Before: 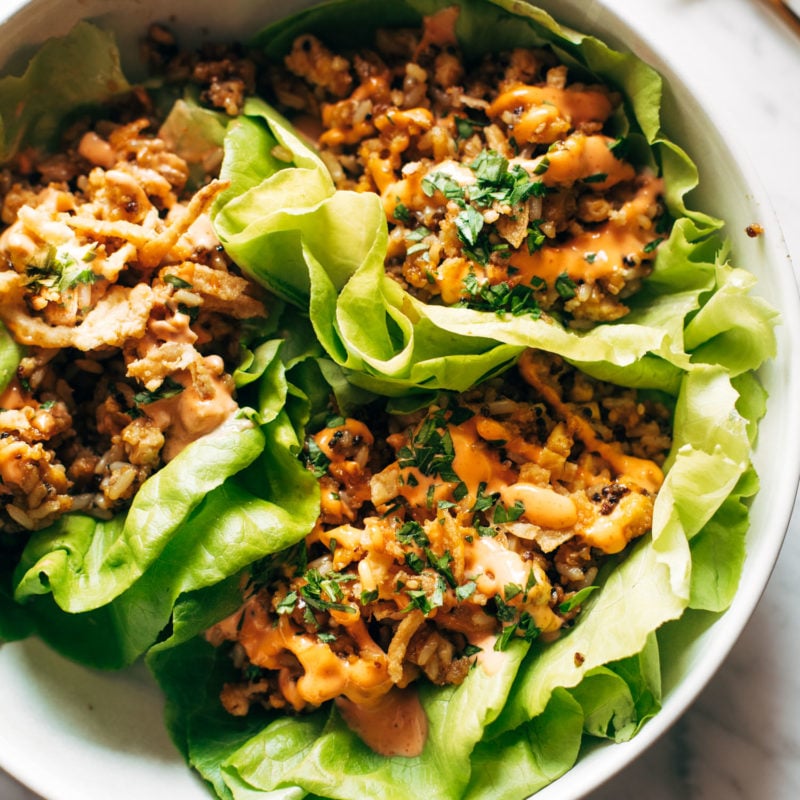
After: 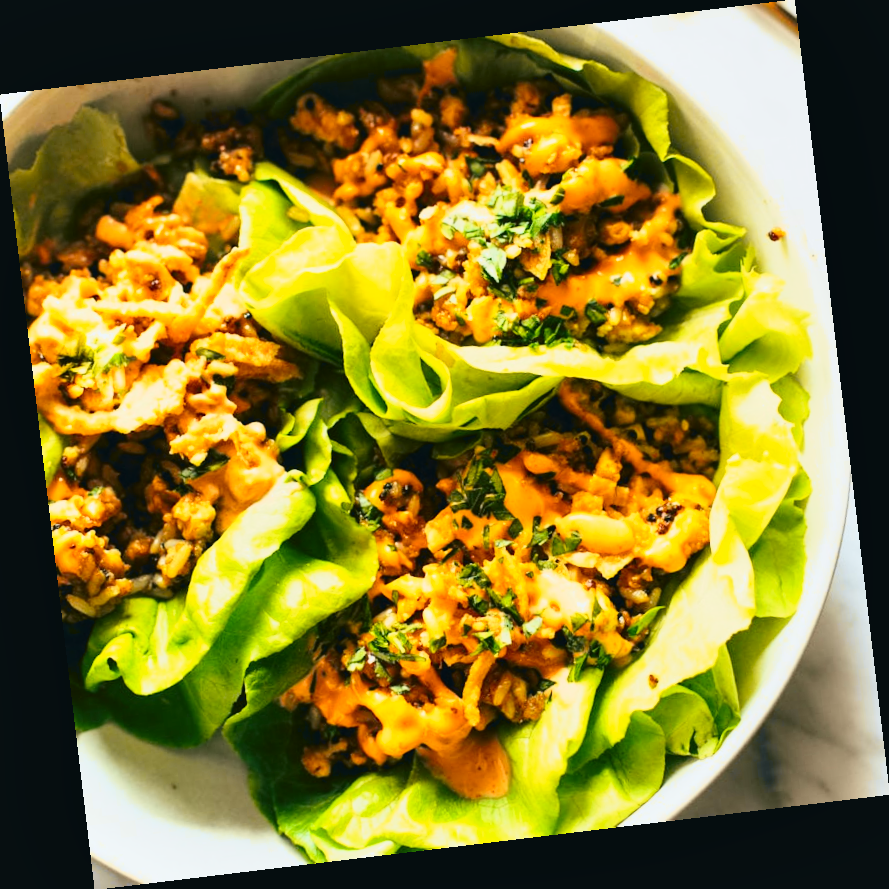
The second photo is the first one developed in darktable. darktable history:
rotate and perspective: rotation -6.83°, automatic cropping off
tone curve: curves: ch0 [(0, 0.029) (0.087, 0.084) (0.227, 0.239) (0.46, 0.576) (0.657, 0.796) (0.861, 0.932) (0.997, 0.951)]; ch1 [(0, 0) (0.353, 0.344) (0.45, 0.46) (0.502, 0.494) (0.534, 0.523) (0.573, 0.576) (0.602, 0.631) (0.647, 0.669) (1, 1)]; ch2 [(0, 0) (0.333, 0.346) (0.385, 0.395) (0.44, 0.466) (0.5, 0.493) (0.521, 0.56) (0.553, 0.579) (0.573, 0.599) (0.667, 0.777) (1, 1)], color space Lab, independent channels, preserve colors none
base curve: exposure shift 0, preserve colors none
shadows and highlights: shadows 37.27, highlights -28.18, soften with gaussian
exposure: exposure 0.2 EV, compensate highlight preservation false
